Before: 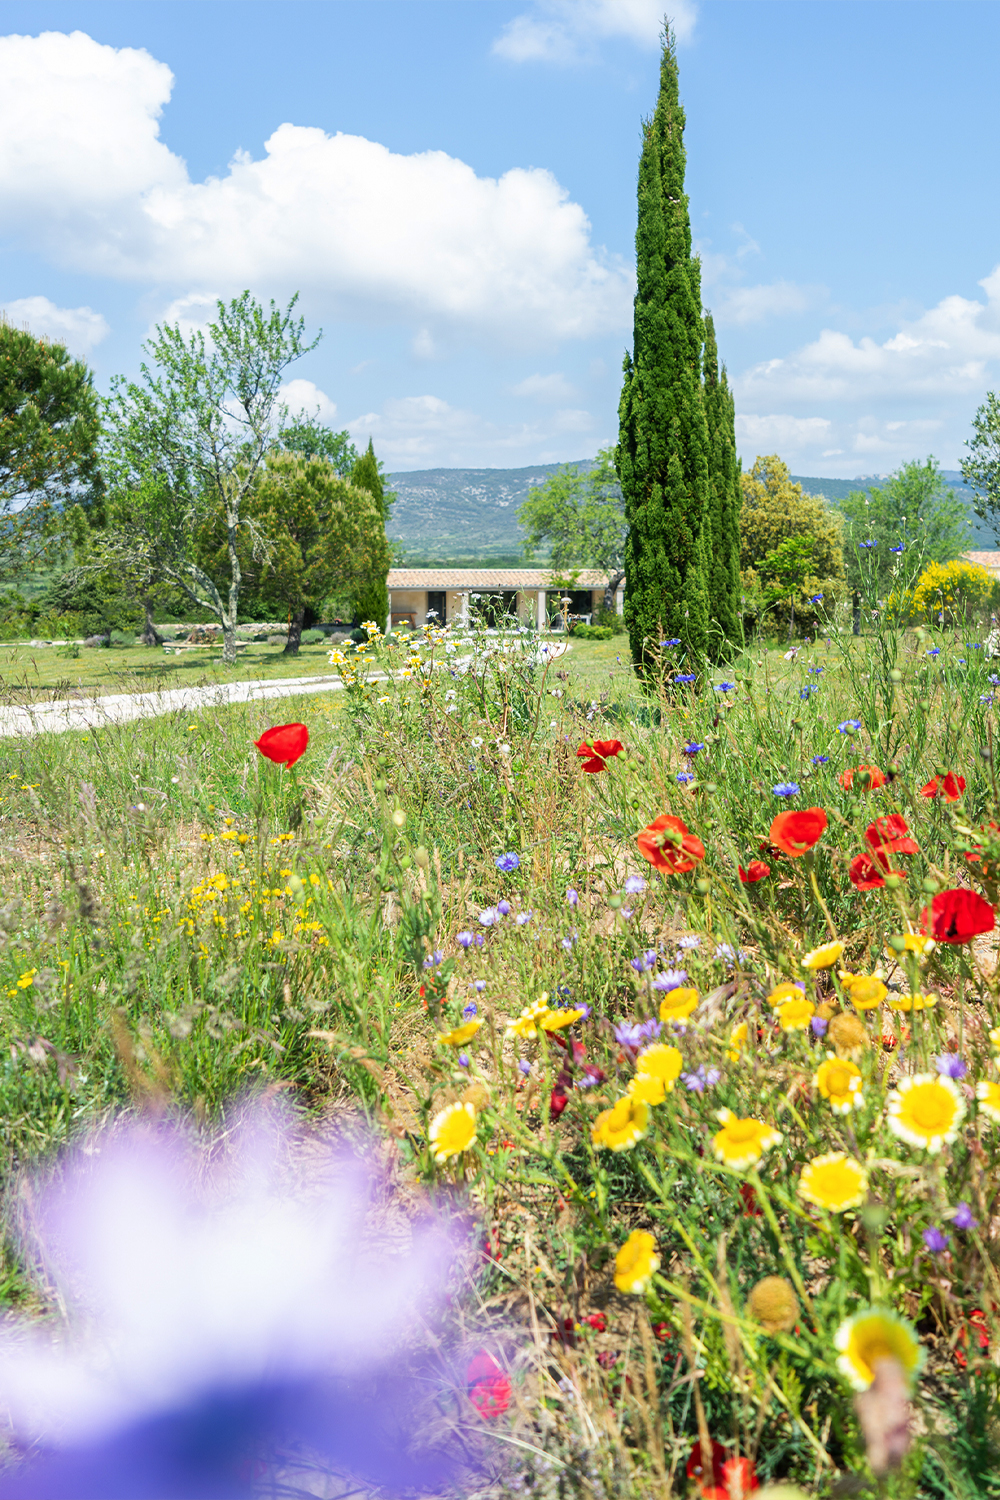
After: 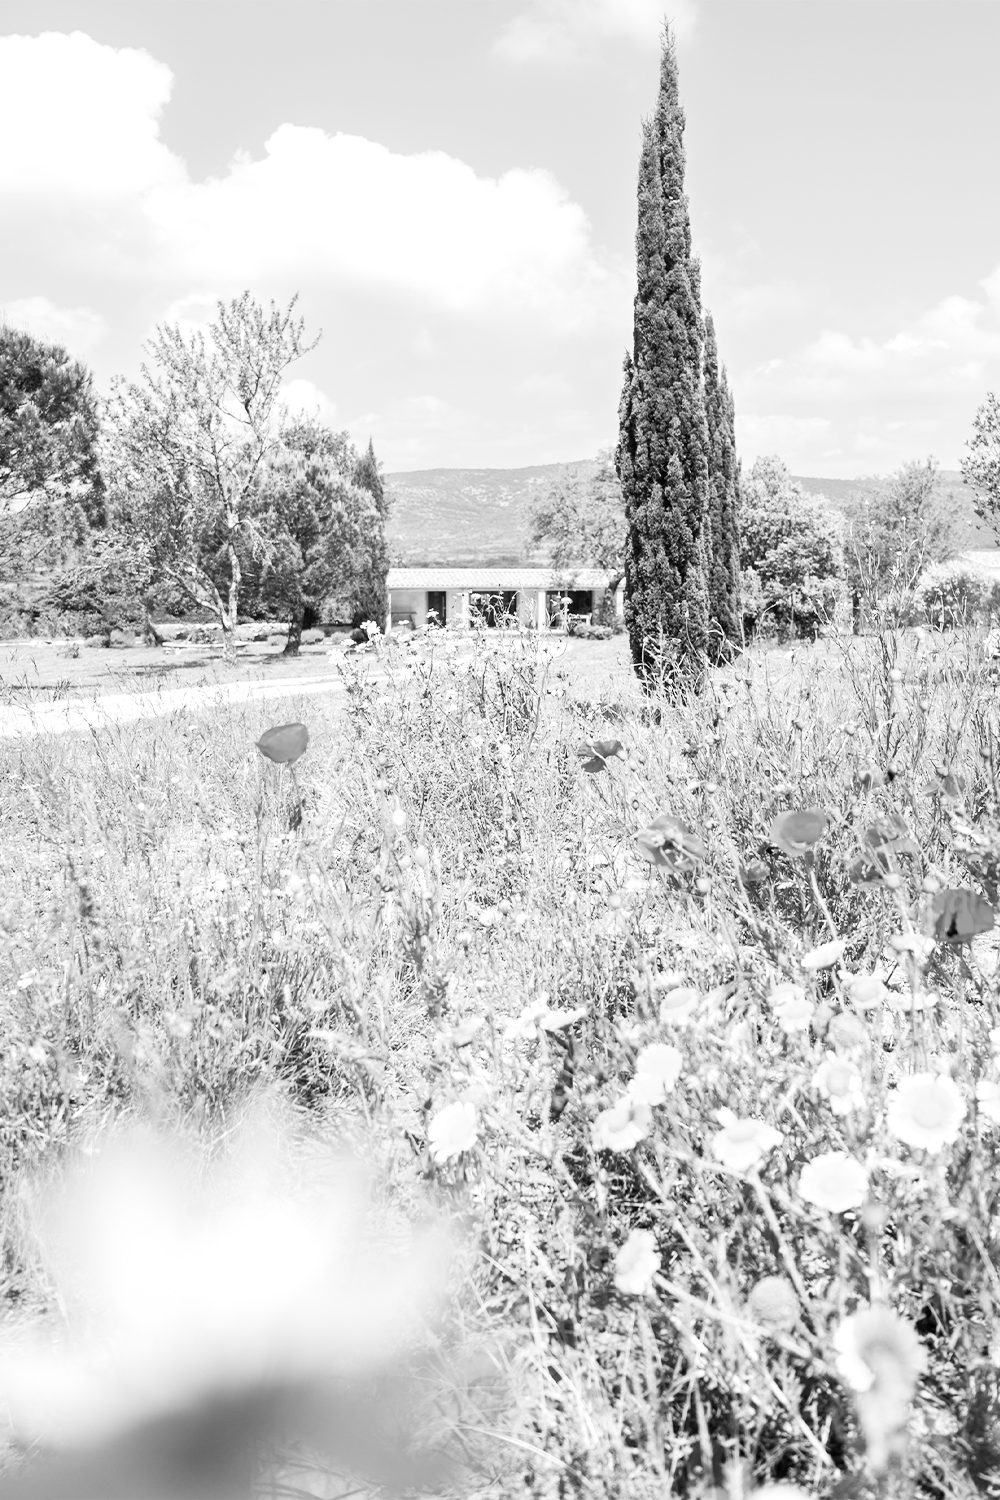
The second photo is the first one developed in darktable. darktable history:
tone equalizer: -8 EV -0.417 EV, -7 EV -0.389 EV, -6 EV -0.333 EV, -5 EV -0.222 EV, -3 EV 0.222 EV, -2 EV 0.333 EV, -1 EV 0.389 EV, +0 EV 0.417 EV, edges refinement/feathering 500, mask exposure compensation -1.57 EV, preserve details no
monochrome: a -35.87, b 49.73, size 1.7
white balance: red 0.967, blue 1.049
contrast brightness saturation: contrast 0.2, brightness 0.15, saturation 0.14
